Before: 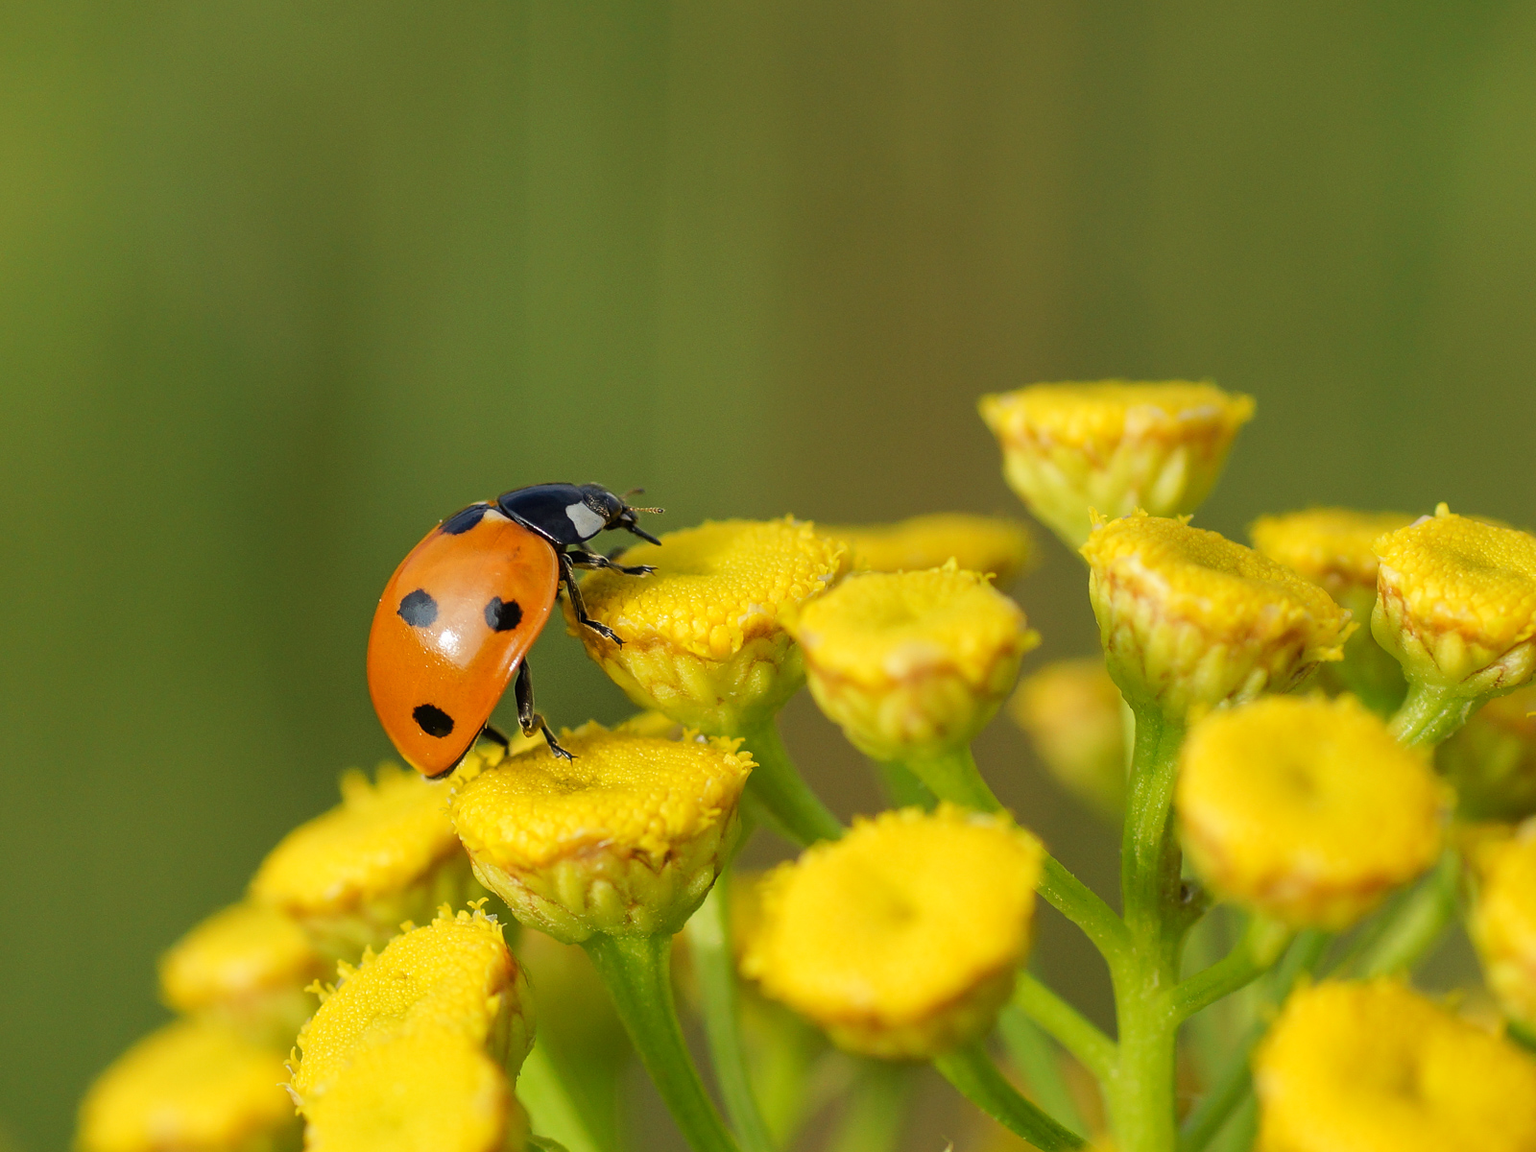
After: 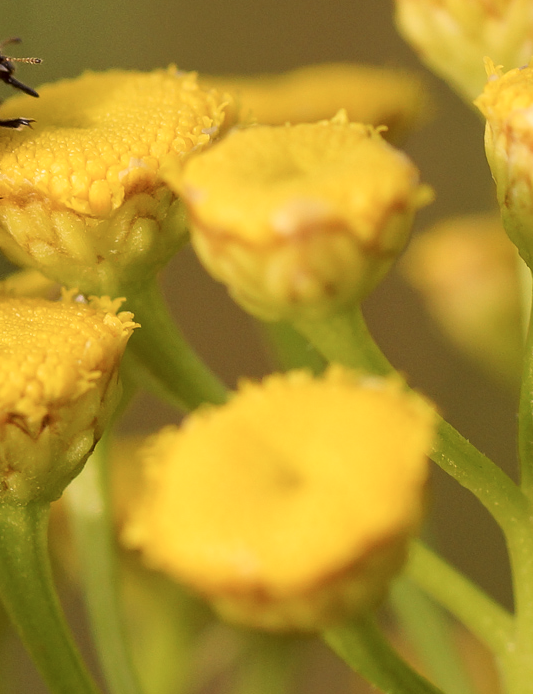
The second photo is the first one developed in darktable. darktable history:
crop: left 40.683%, top 39.317%, right 25.972%, bottom 2.81%
exposure: exposure -0.002 EV, compensate highlight preservation false
color correction: highlights a* 10.22, highlights b* 9.7, shadows a* 8.48, shadows b* 8.37, saturation 0.788
